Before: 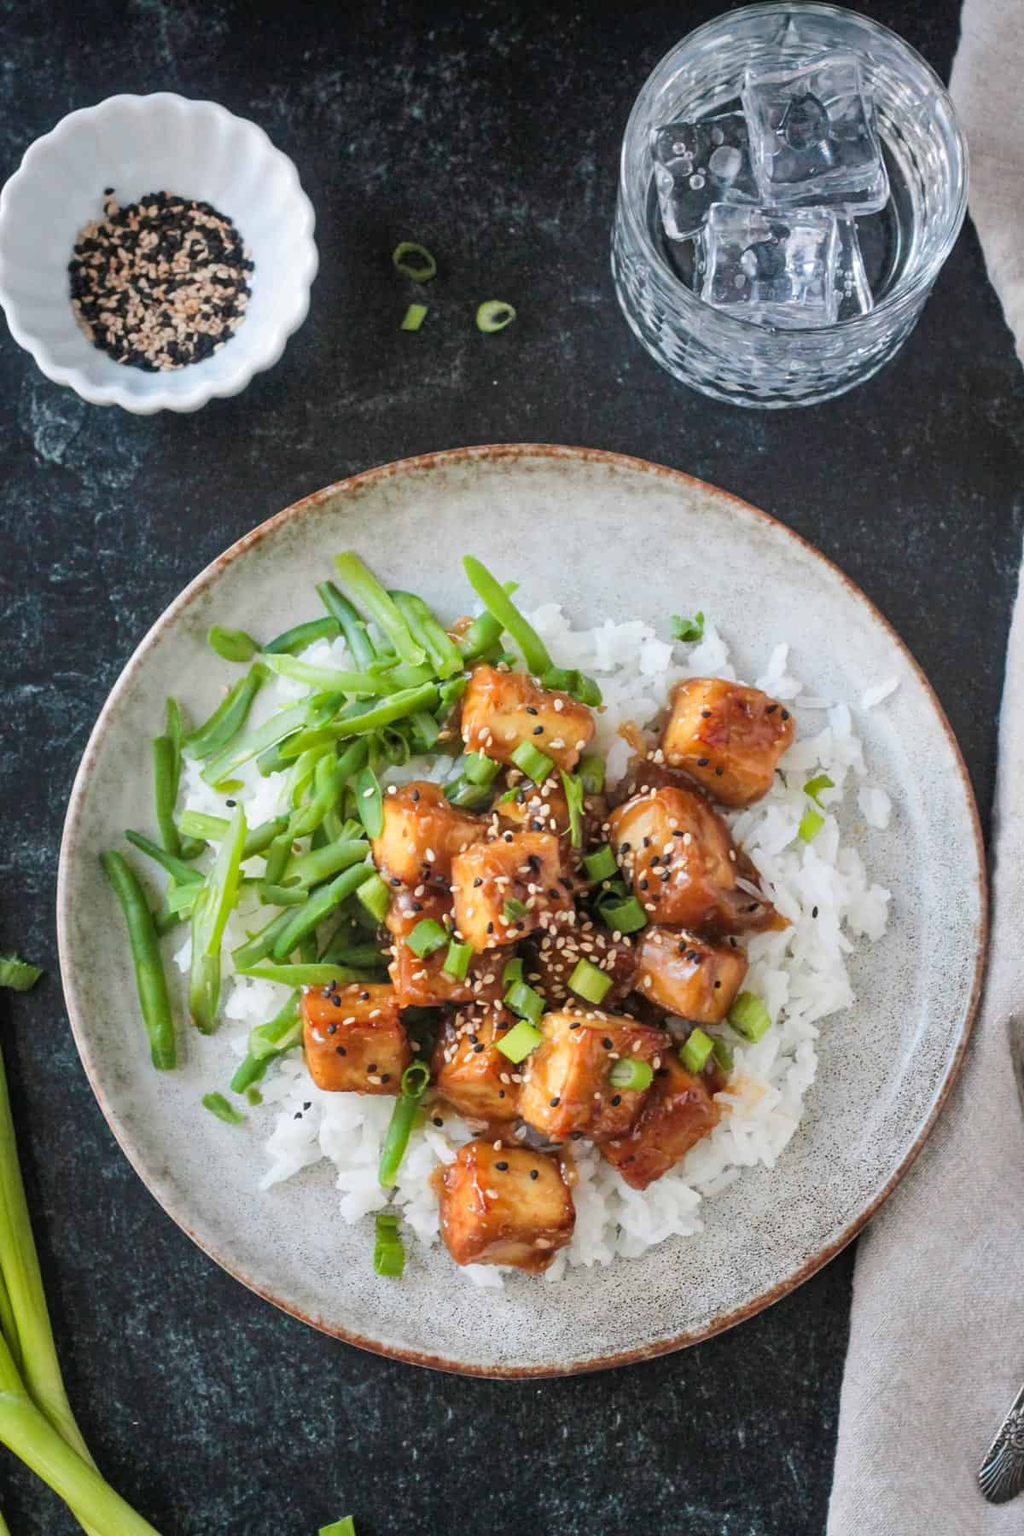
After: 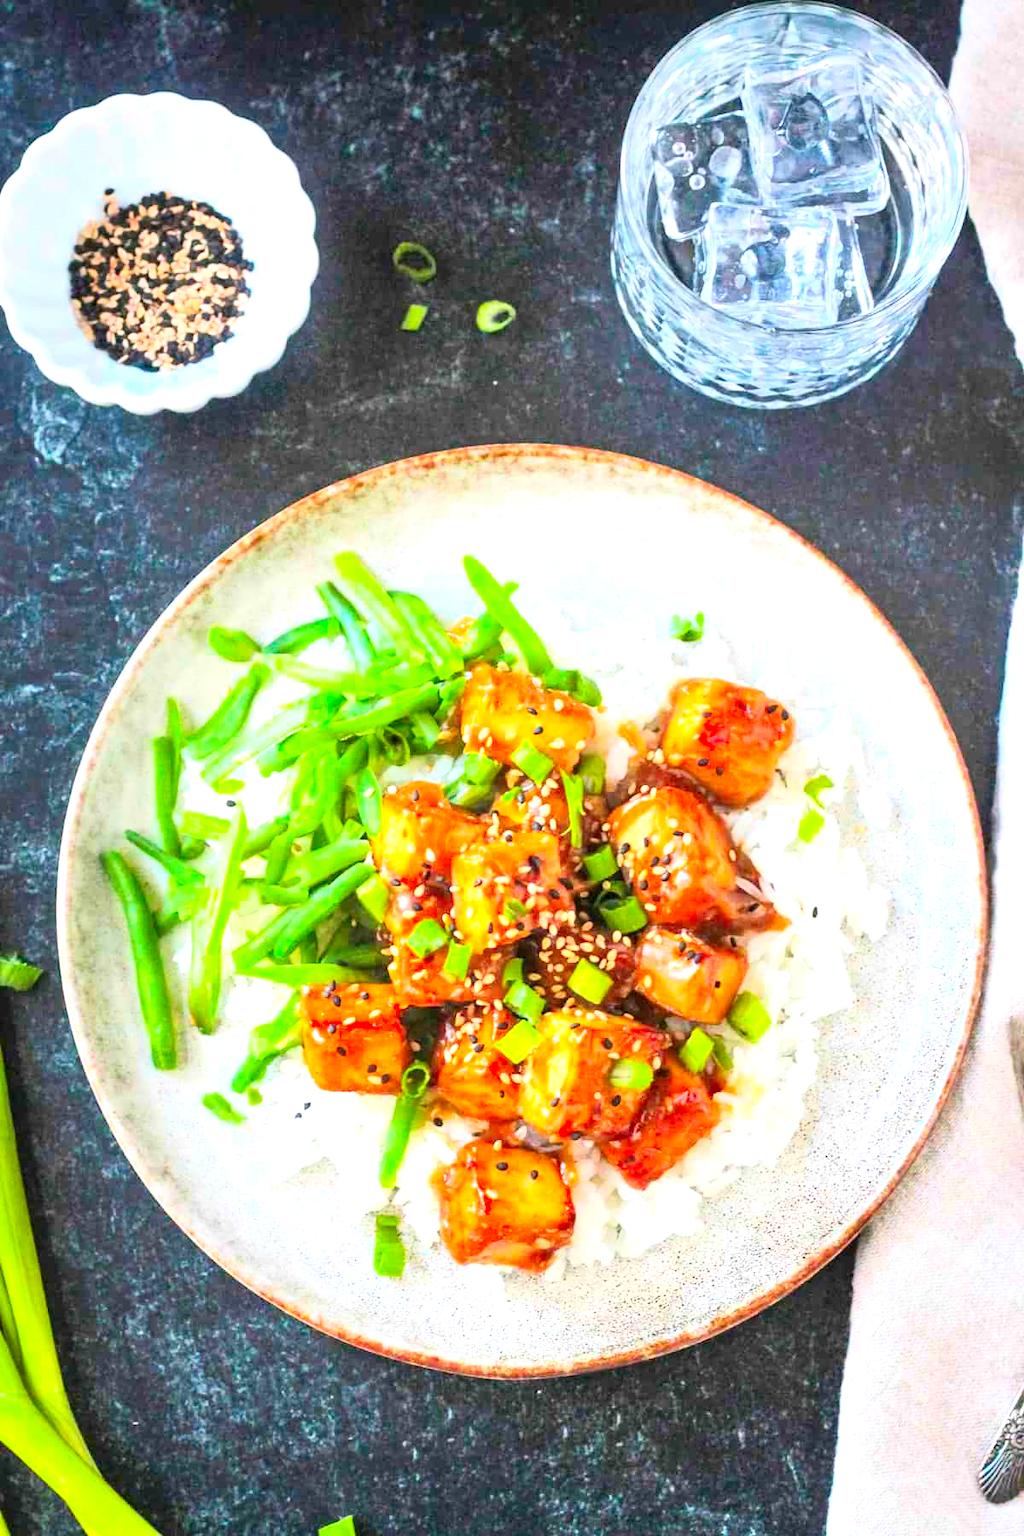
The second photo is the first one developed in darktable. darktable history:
exposure: black level correction 0.001, exposure 1.05 EV, compensate exposure bias true, compensate highlight preservation false
tone equalizer: -8 EV -0.55 EV
white balance: emerald 1
contrast brightness saturation: contrast 0.2, brightness 0.2, saturation 0.8
